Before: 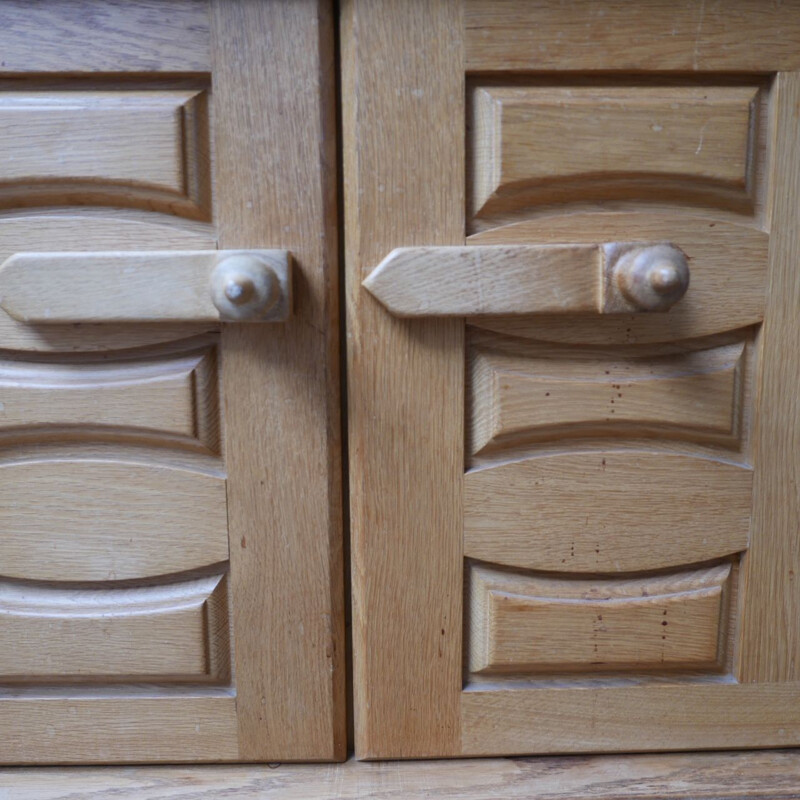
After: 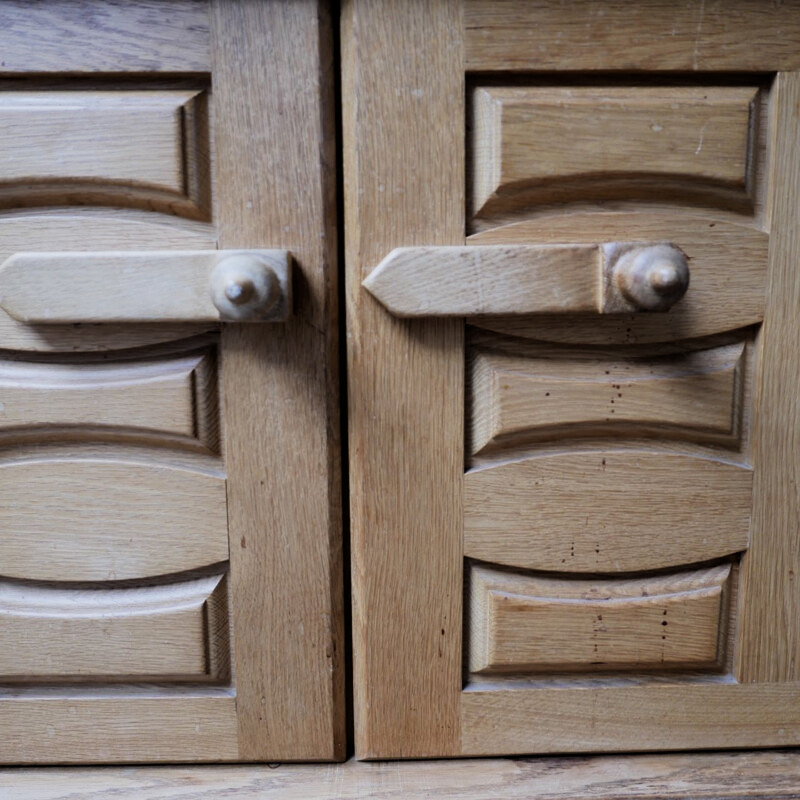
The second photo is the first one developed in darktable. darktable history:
filmic rgb: black relative exposure -5.12 EV, white relative exposure 3.55 EV, threshold 2.94 EV, structure ↔ texture 99.07%, hardness 3.16, contrast 1.386, highlights saturation mix -49.61%, enable highlight reconstruction true
